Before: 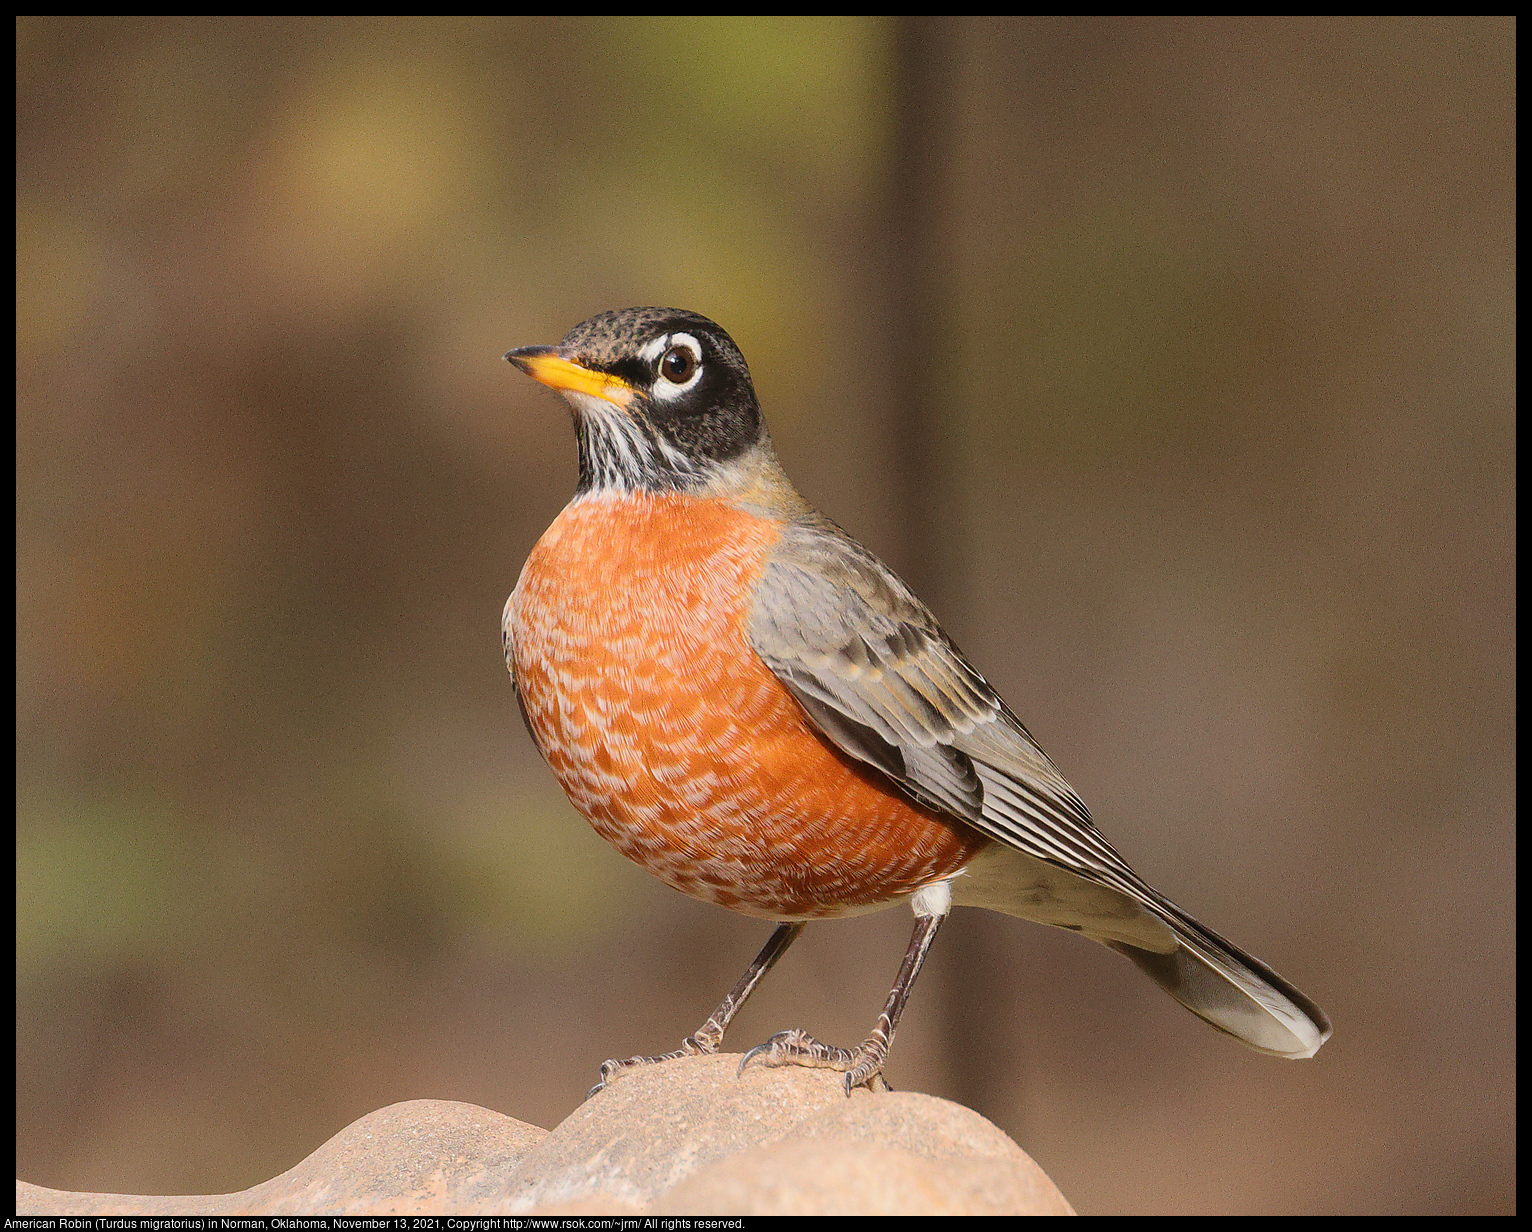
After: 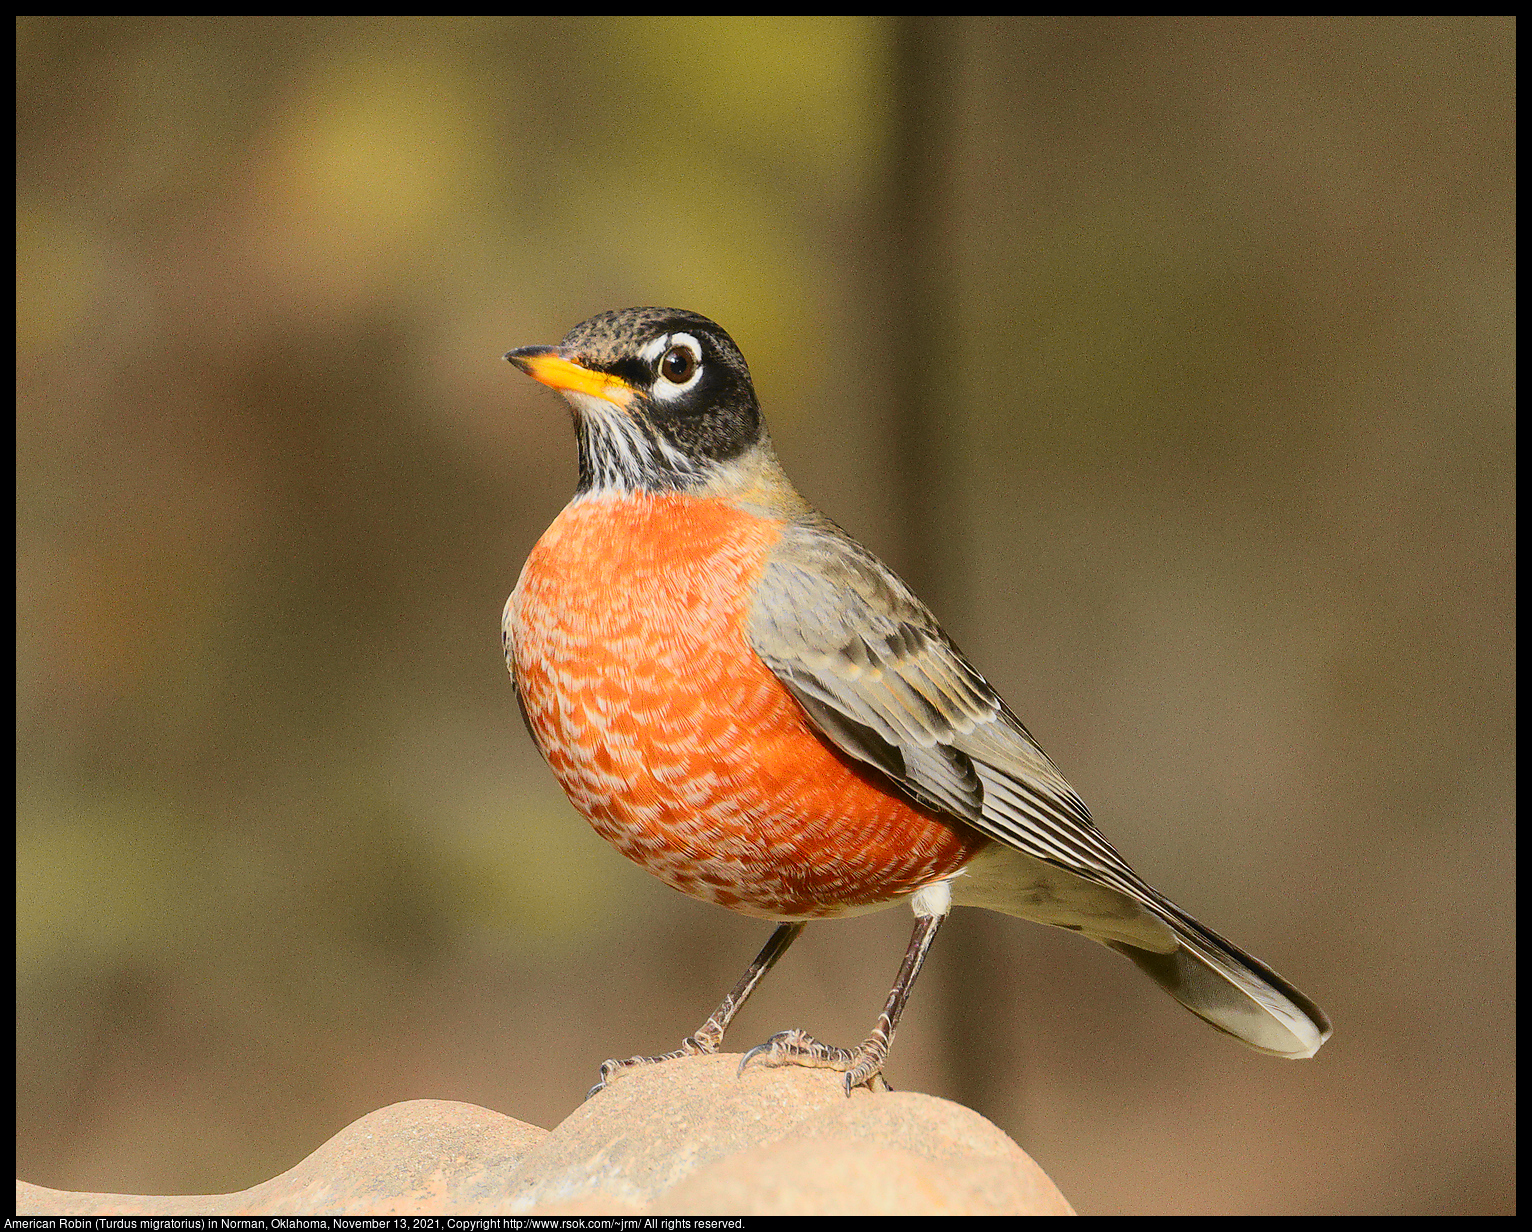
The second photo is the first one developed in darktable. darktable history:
tone curve: curves: ch0 [(0, 0) (0.071, 0.058) (0.266, 0.268) (0.498, 0.542) (0.766, 0.807) (1, 0.983)]; ch1 [(0, 0) (0.346, 0.307) (0.408, 0.387) (0.463, 0.465) (0.482, 0.493) (0.502, 0.499) (0.517, 0.502) (0.55, 0.548) (0.597, 0.61) (0.651, 0.698) (1, 1)]; ch2 [(0, 0) (0.346, 0.34) (0.434, 0.46) (0.485, 0.494) (0.5, 0.498) (0.517, 0.506) (0.526, 0.539) (0.583, 0.603) (0.625, 0.659) (1, 1)], color space Lab, independent channels, preserve colors none
sharpen: radius 2.883, amount 0.868, threshold 47.523
